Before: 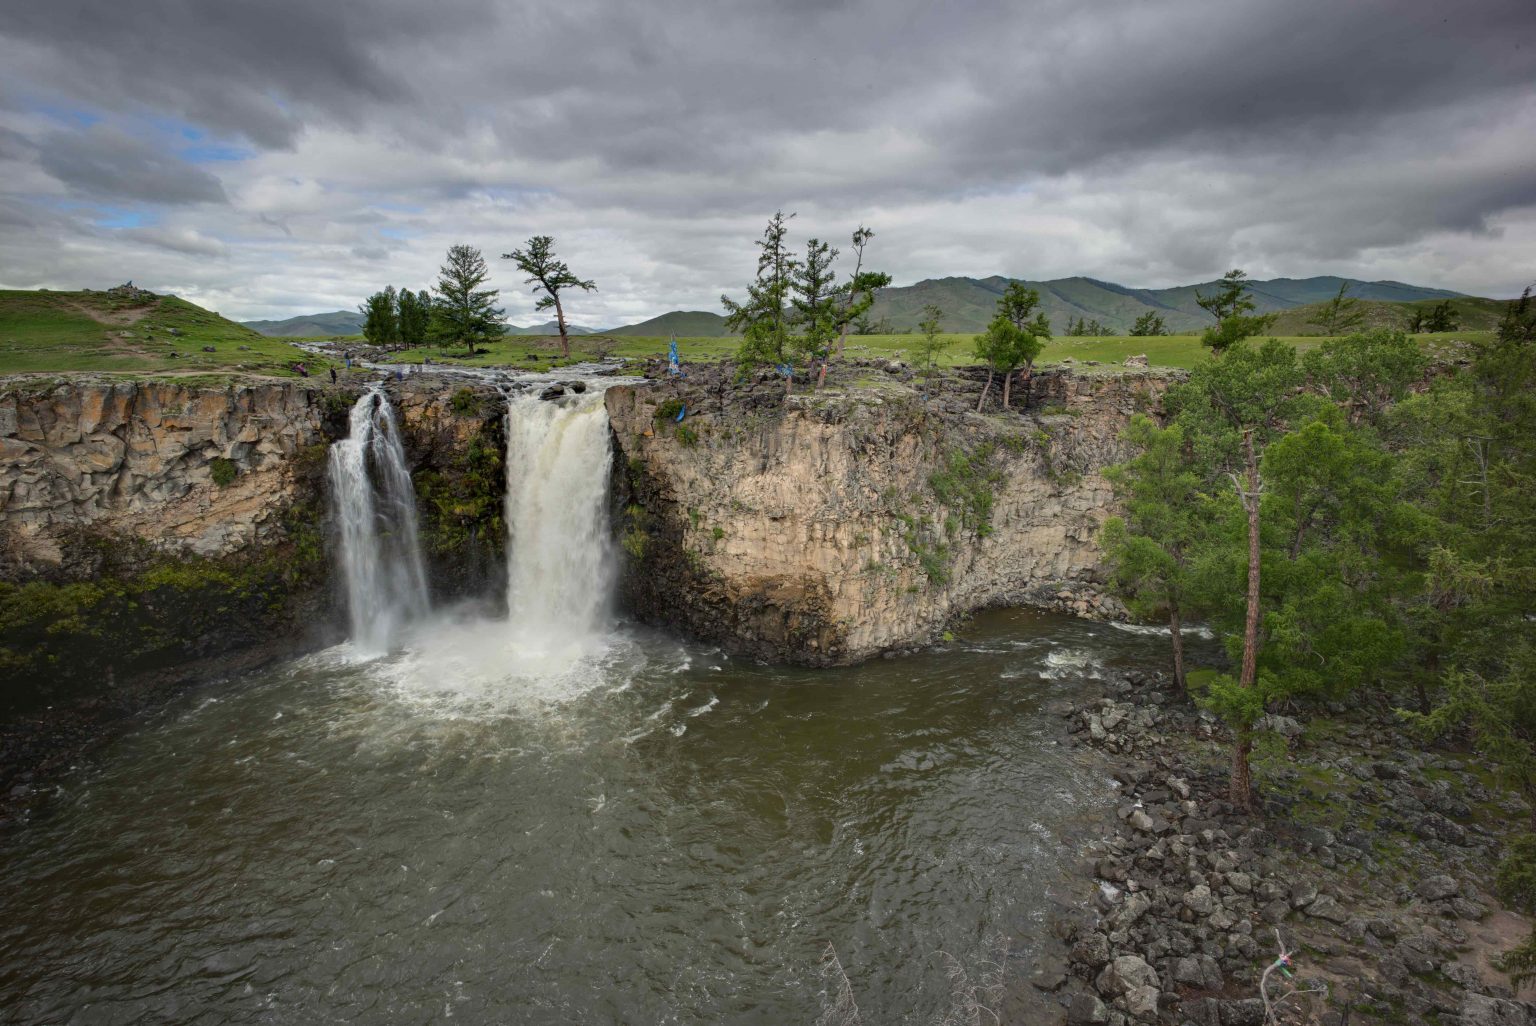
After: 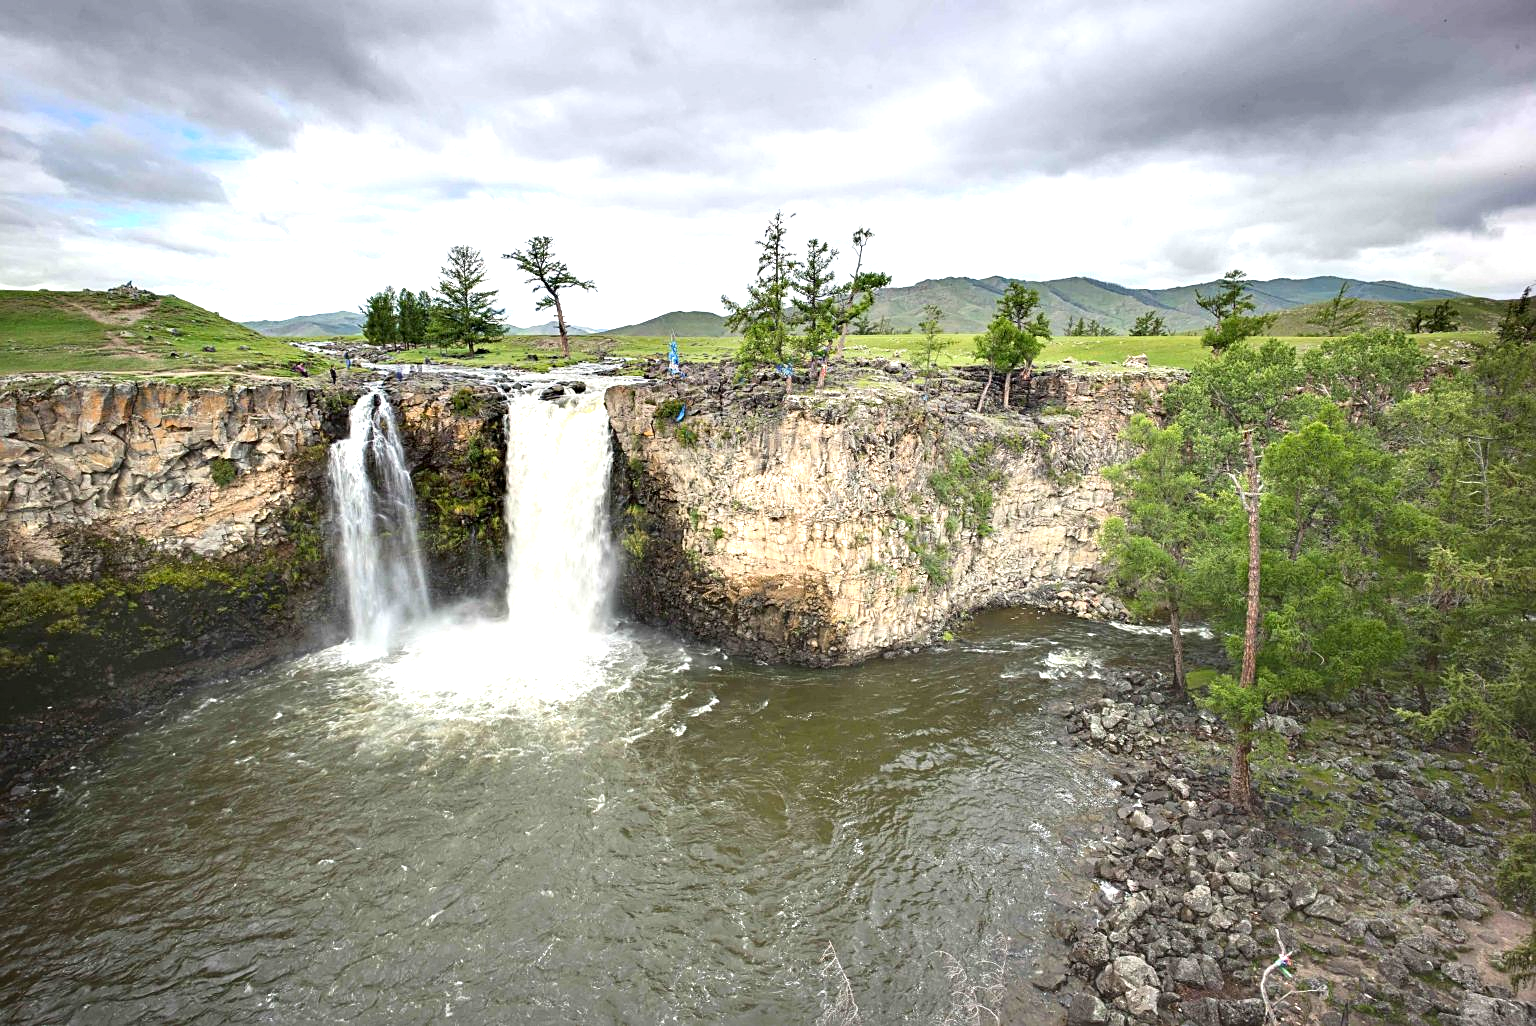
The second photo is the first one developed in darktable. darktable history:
shadows and highlights: shadows -30, highlights 30
sharpen: amount 0.478
exposure: black level correction 0, exposure 1.35 EV, compensate exposure bias true, compensate highlight preservation false
